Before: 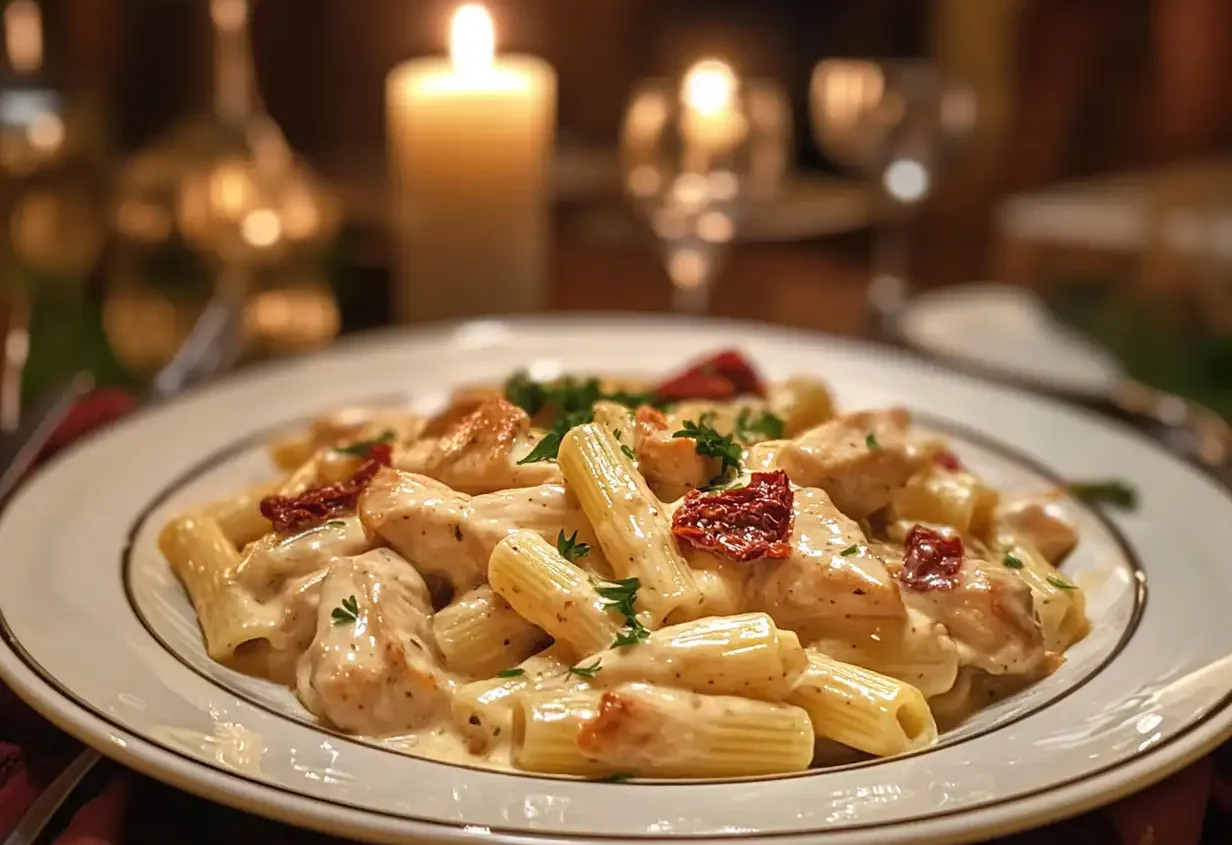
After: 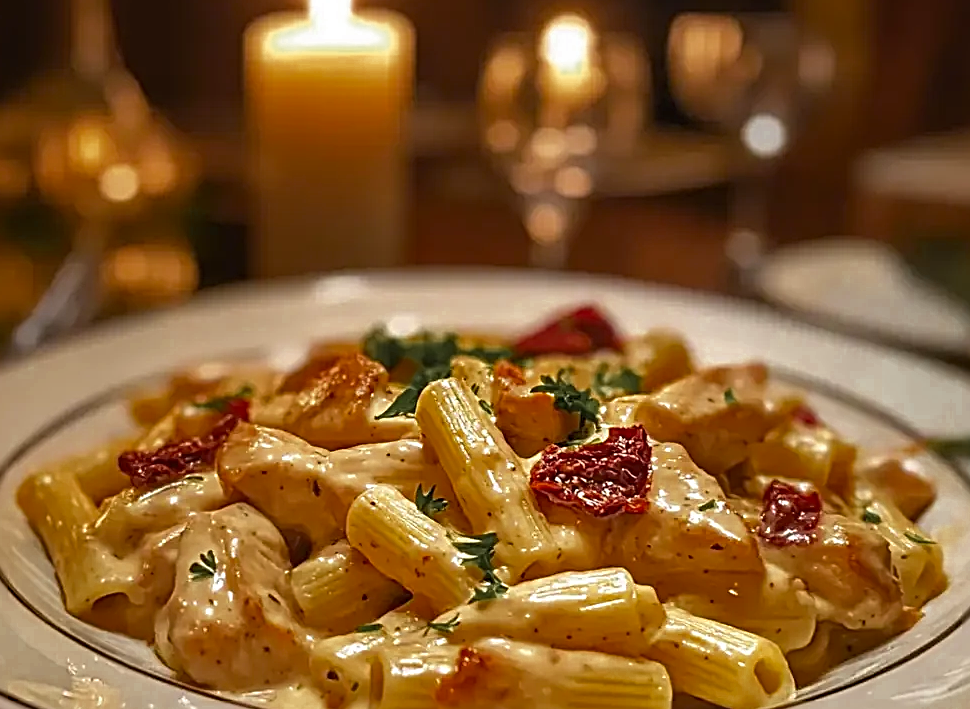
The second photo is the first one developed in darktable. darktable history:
crop: left 11.604%, top 5.406%, right 9.603%, bottom 10.641%
color zones: curves: ch0 [(0.11, 0.396) (0.195, 0.36) (0.25, 0.5) (0.303, 0.412) (0.357, 0.544) (0.75, 0.5) (0.967, 0.328)]; ch1 [(0, 0.468) (0.112, 0.512) (0.202, 0.6) (0.25, 0.5) (0.307, 0.352) (0.357, 0.544) (0.75, 0.5) (0.963, 0.524)]
sharpen: radius 2.977, amount 0.759
